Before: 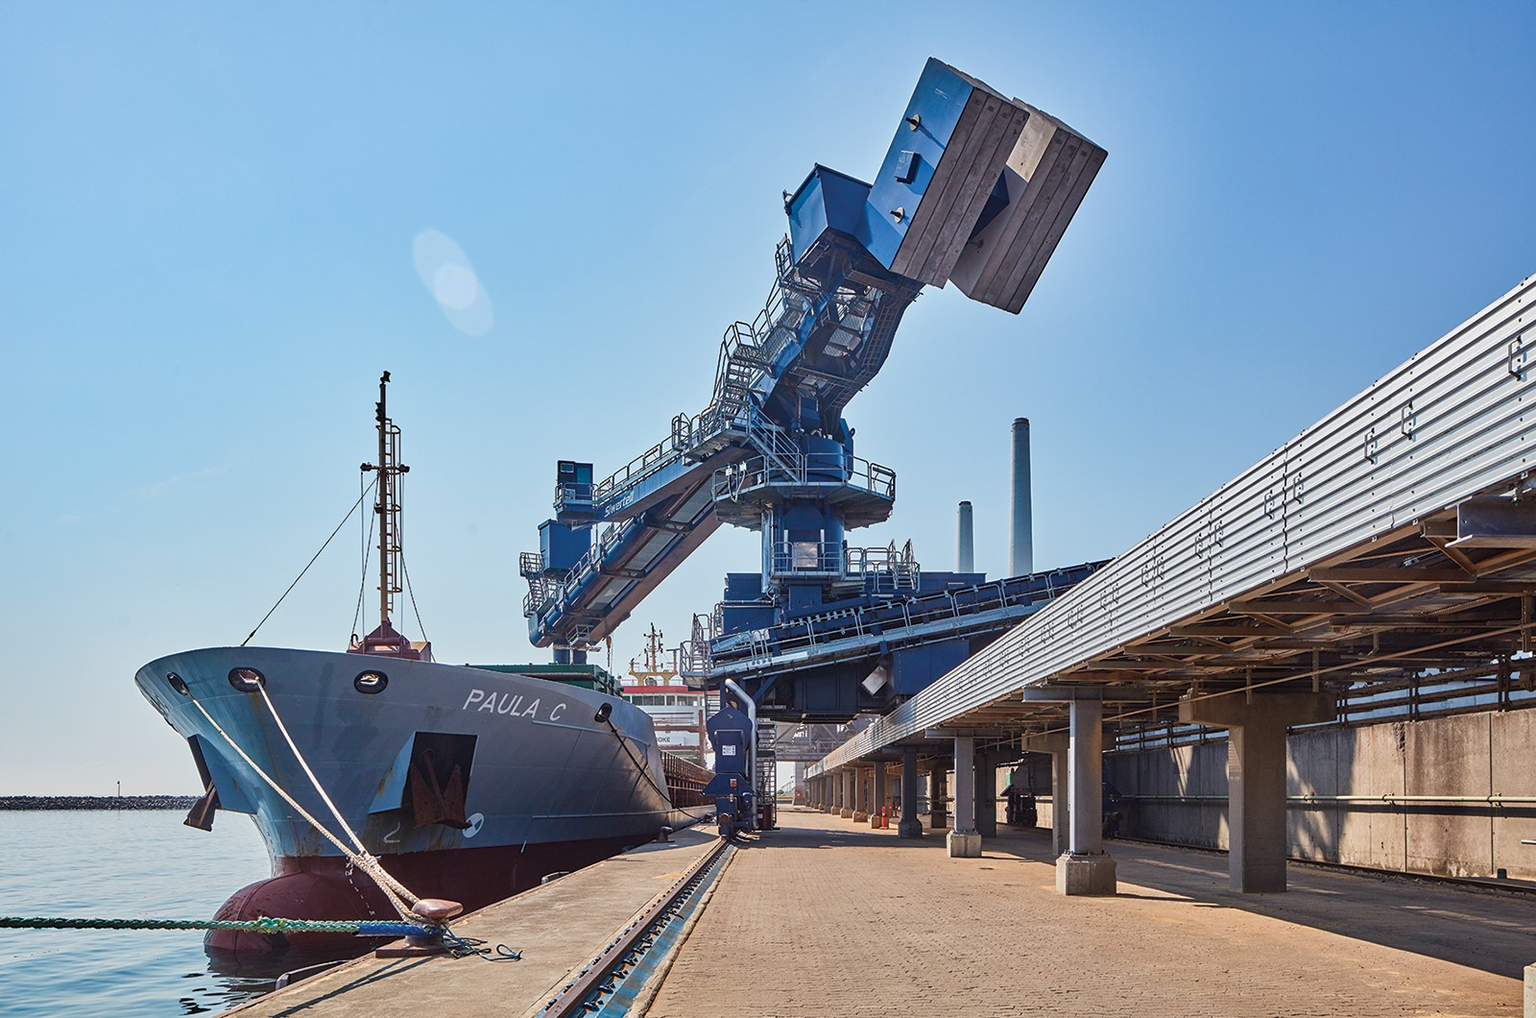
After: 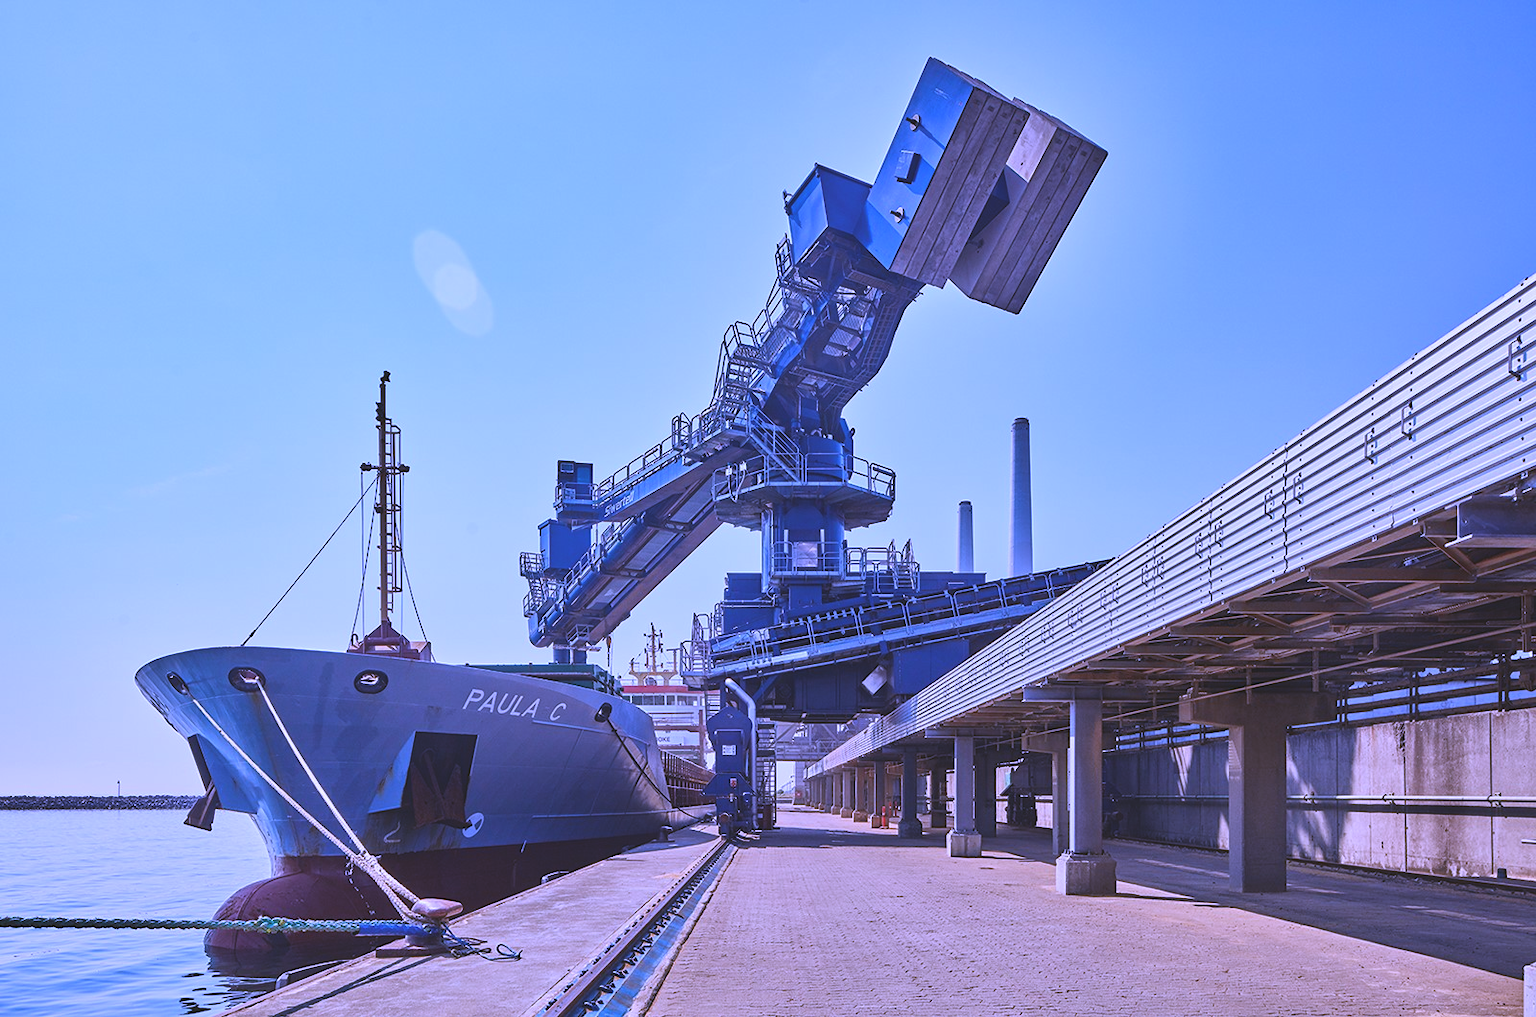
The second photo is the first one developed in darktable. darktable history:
exposure: black level correction -0.015, exposure -0.125 EV, compensate highlight preservation false
white balance: red 0.98, blue 1.61
